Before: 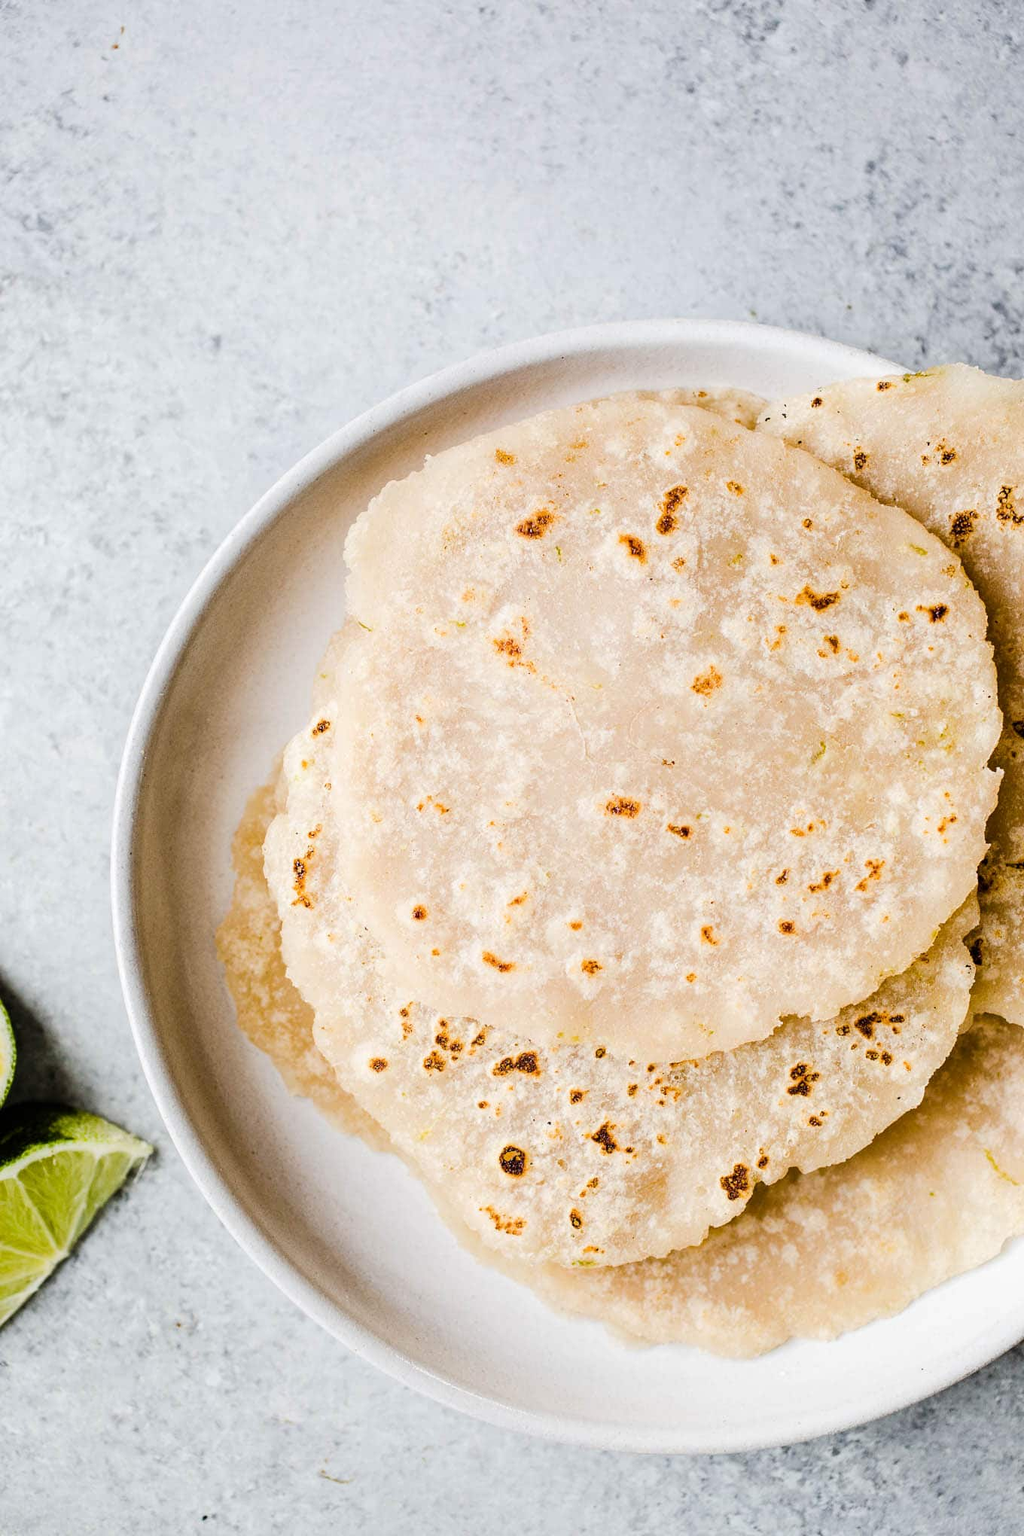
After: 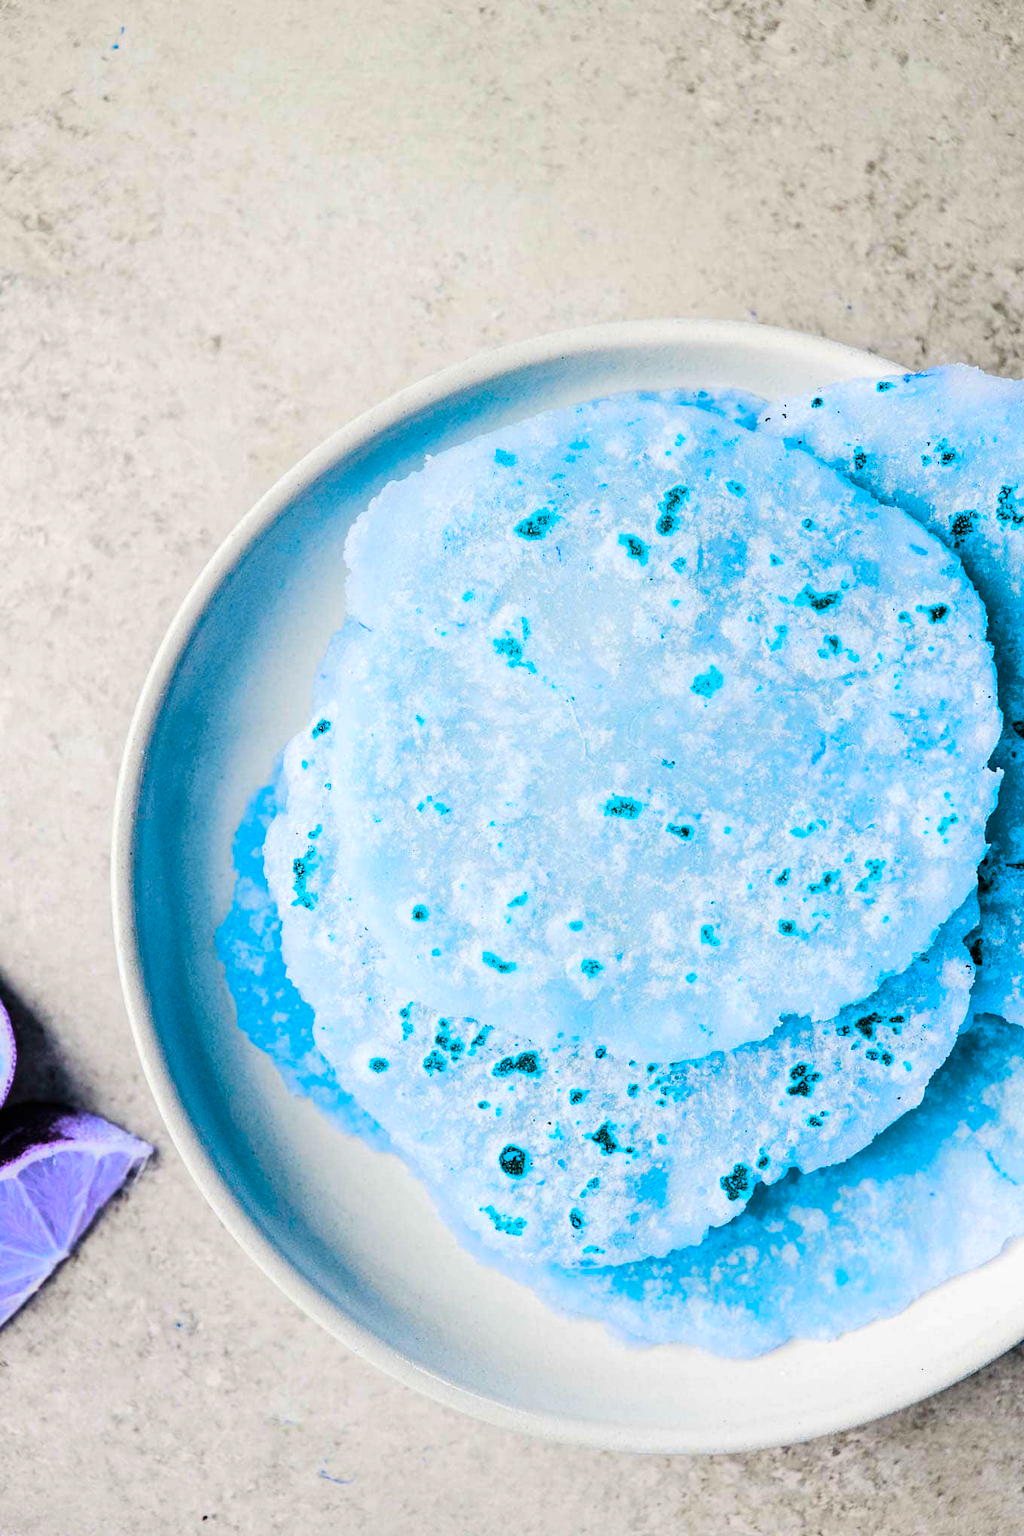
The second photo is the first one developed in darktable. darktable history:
color balance rgb: hue shift 180°, global vibrance 50%, contrast 0.32%
